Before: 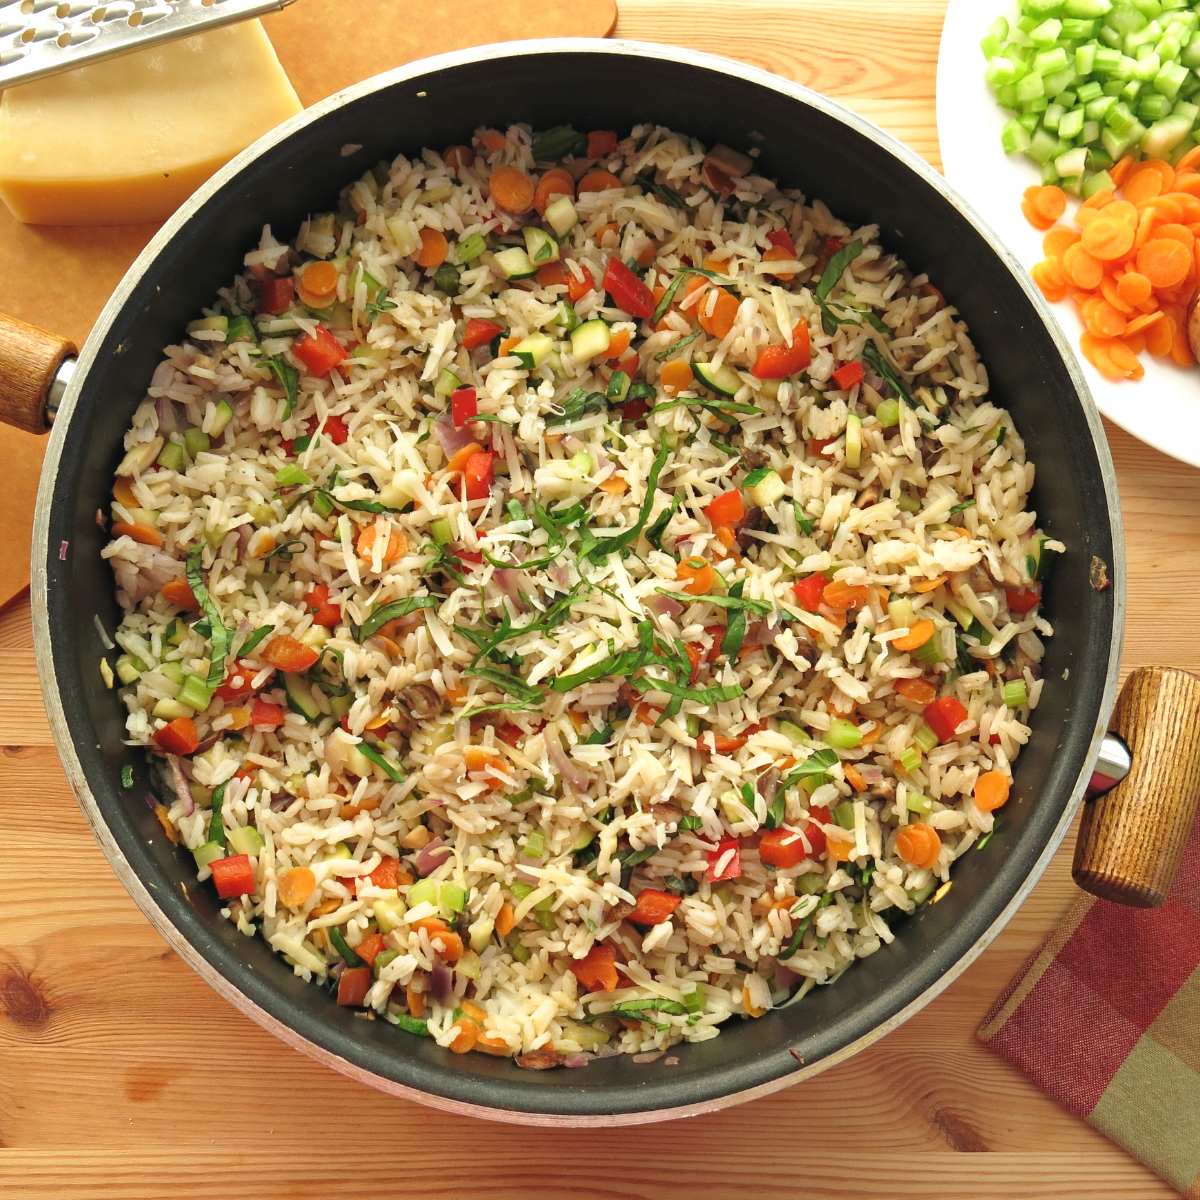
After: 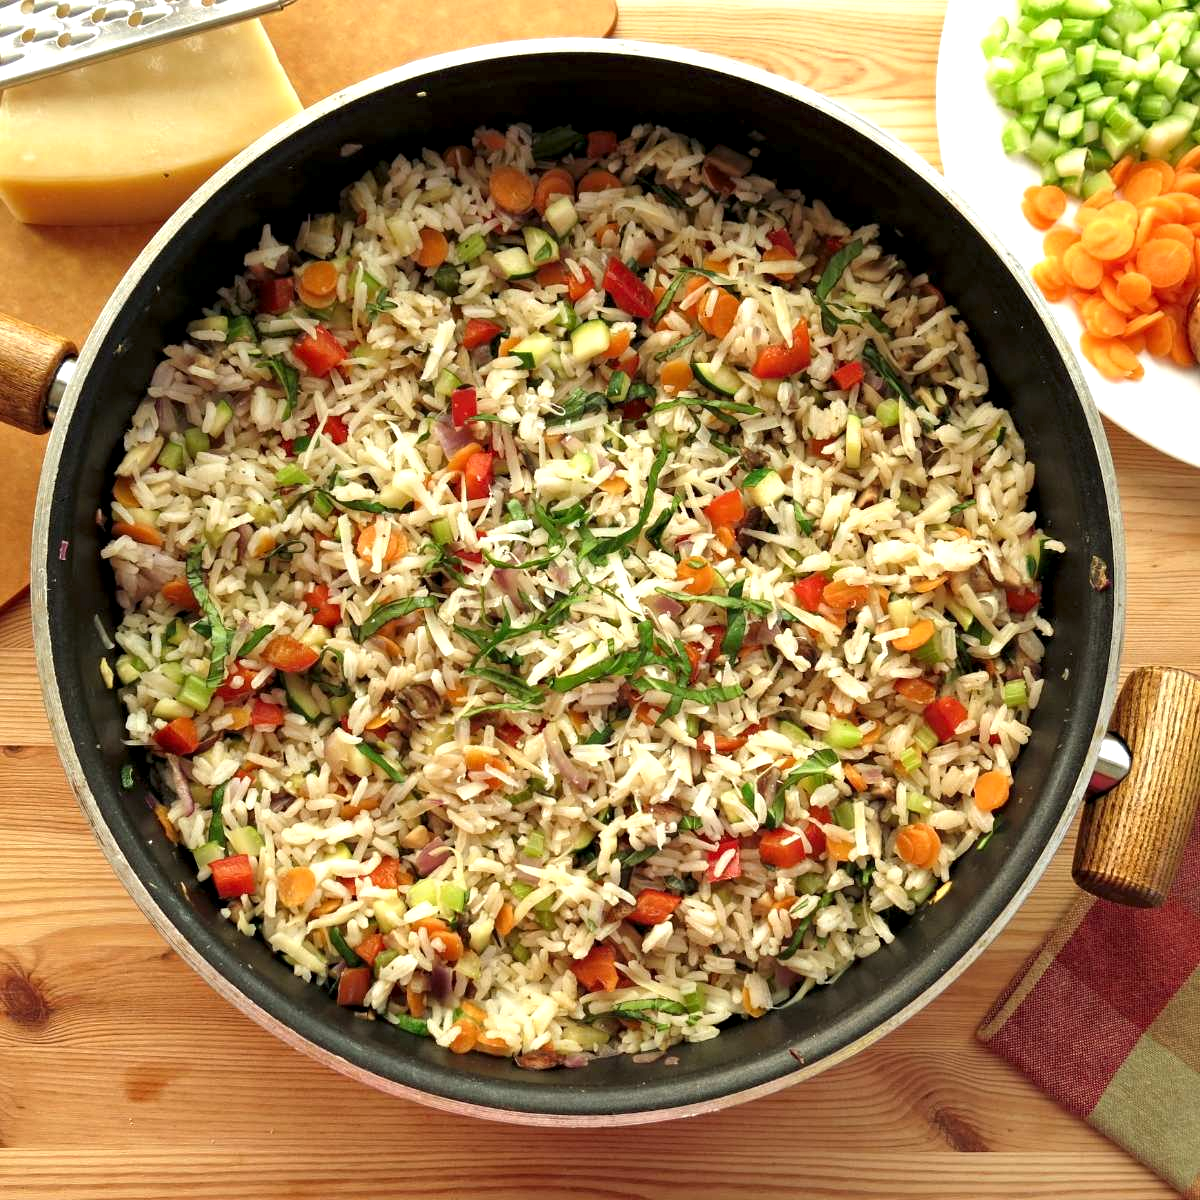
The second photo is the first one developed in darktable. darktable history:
local contrast: highlights 123%, shadows 126%, detail 140%, midtone range 0.254
levels: levels [0, 0.492, 0.984]
sharpen: radius 2.883, amount 0.868, threshold 47.523
exposure: black level correction 0.001, compensate highlight preservation false
